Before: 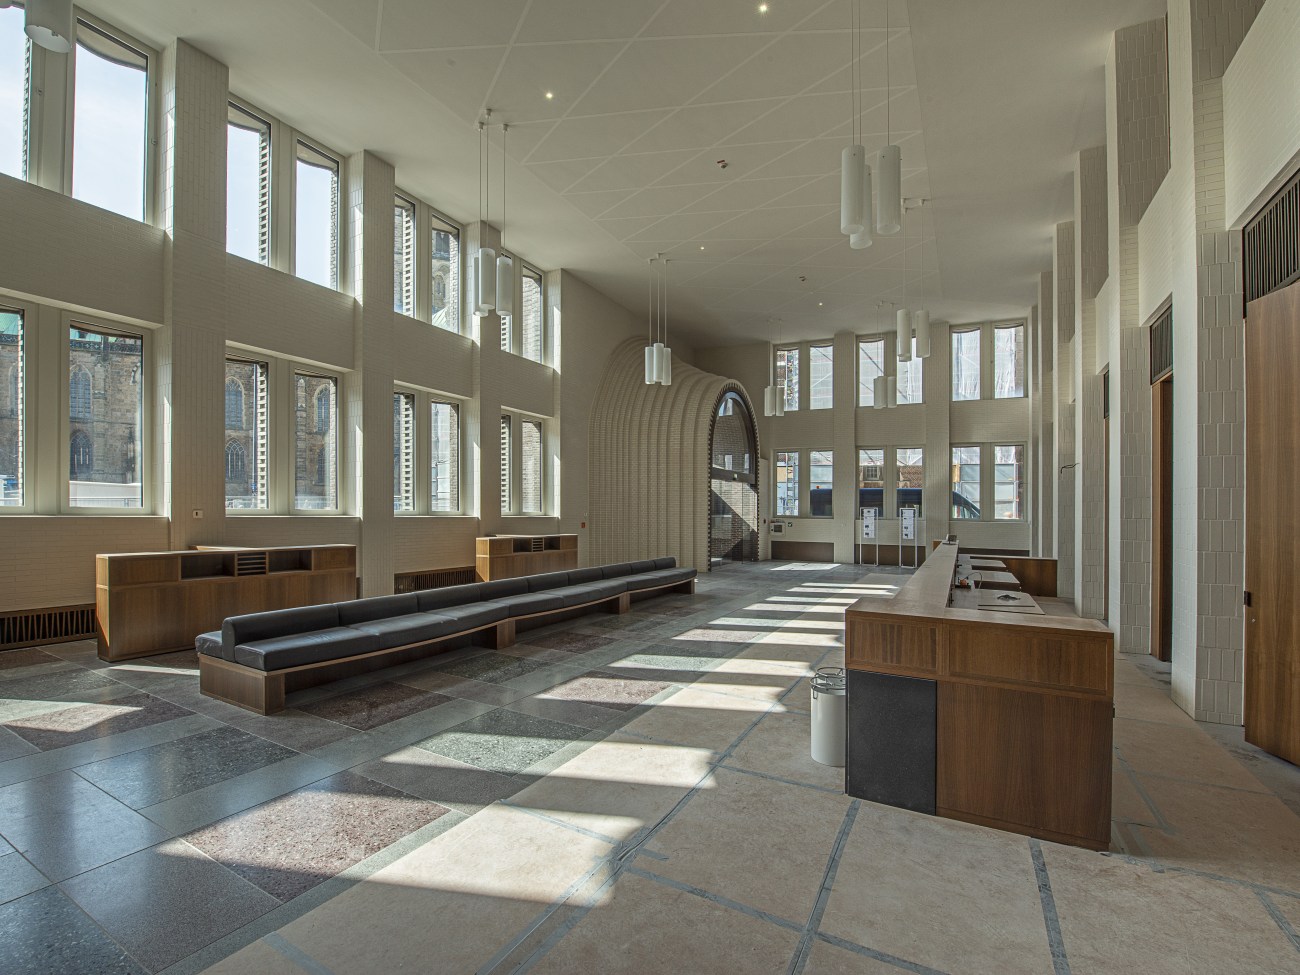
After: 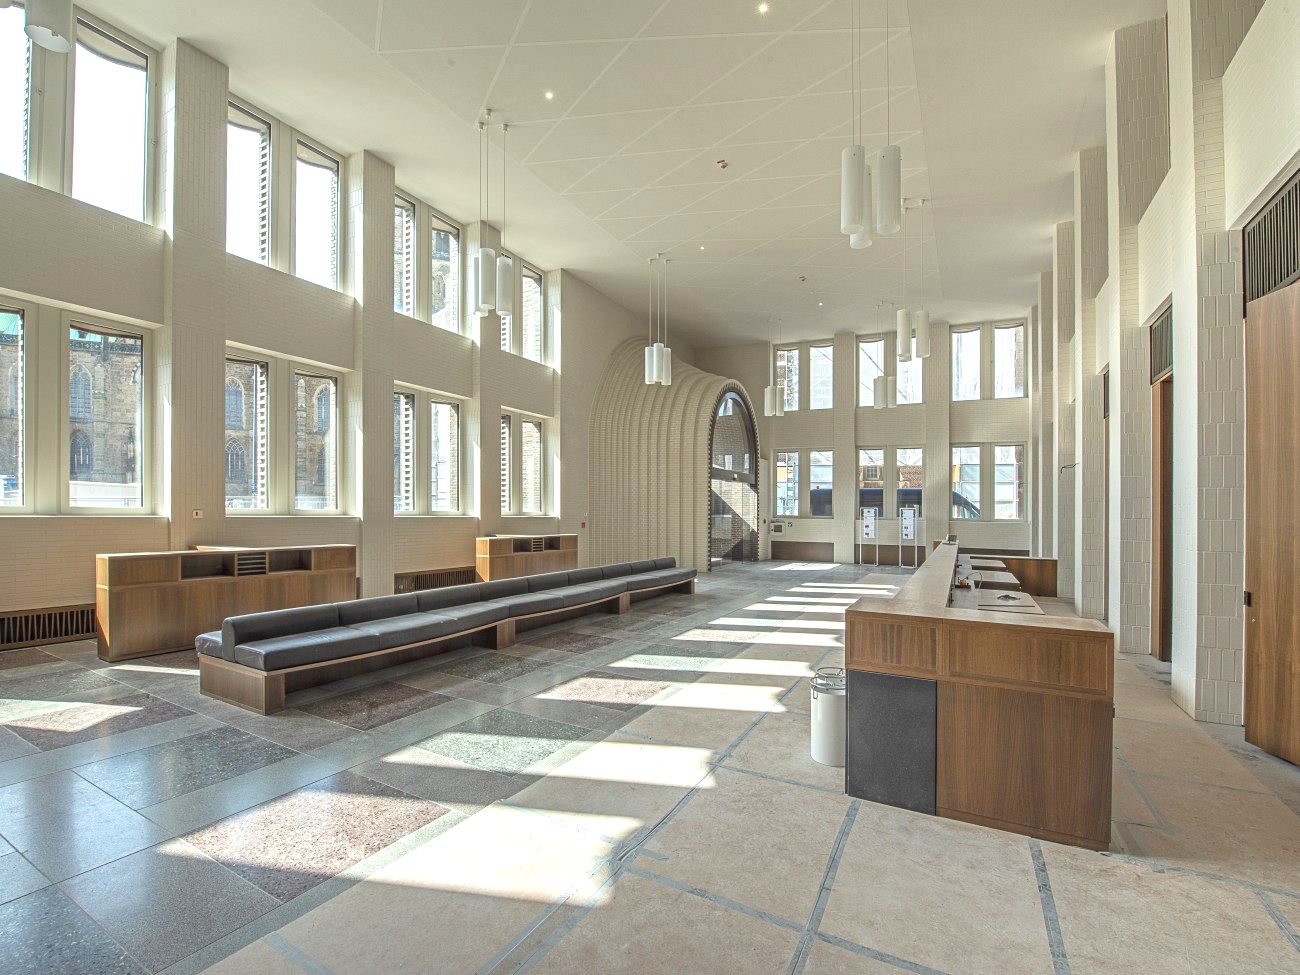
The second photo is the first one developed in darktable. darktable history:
exposure: black level correction 0, exposure 0.699 EV, compensate highlight preservation false
contrast brightness saturation: brightness 0.118
